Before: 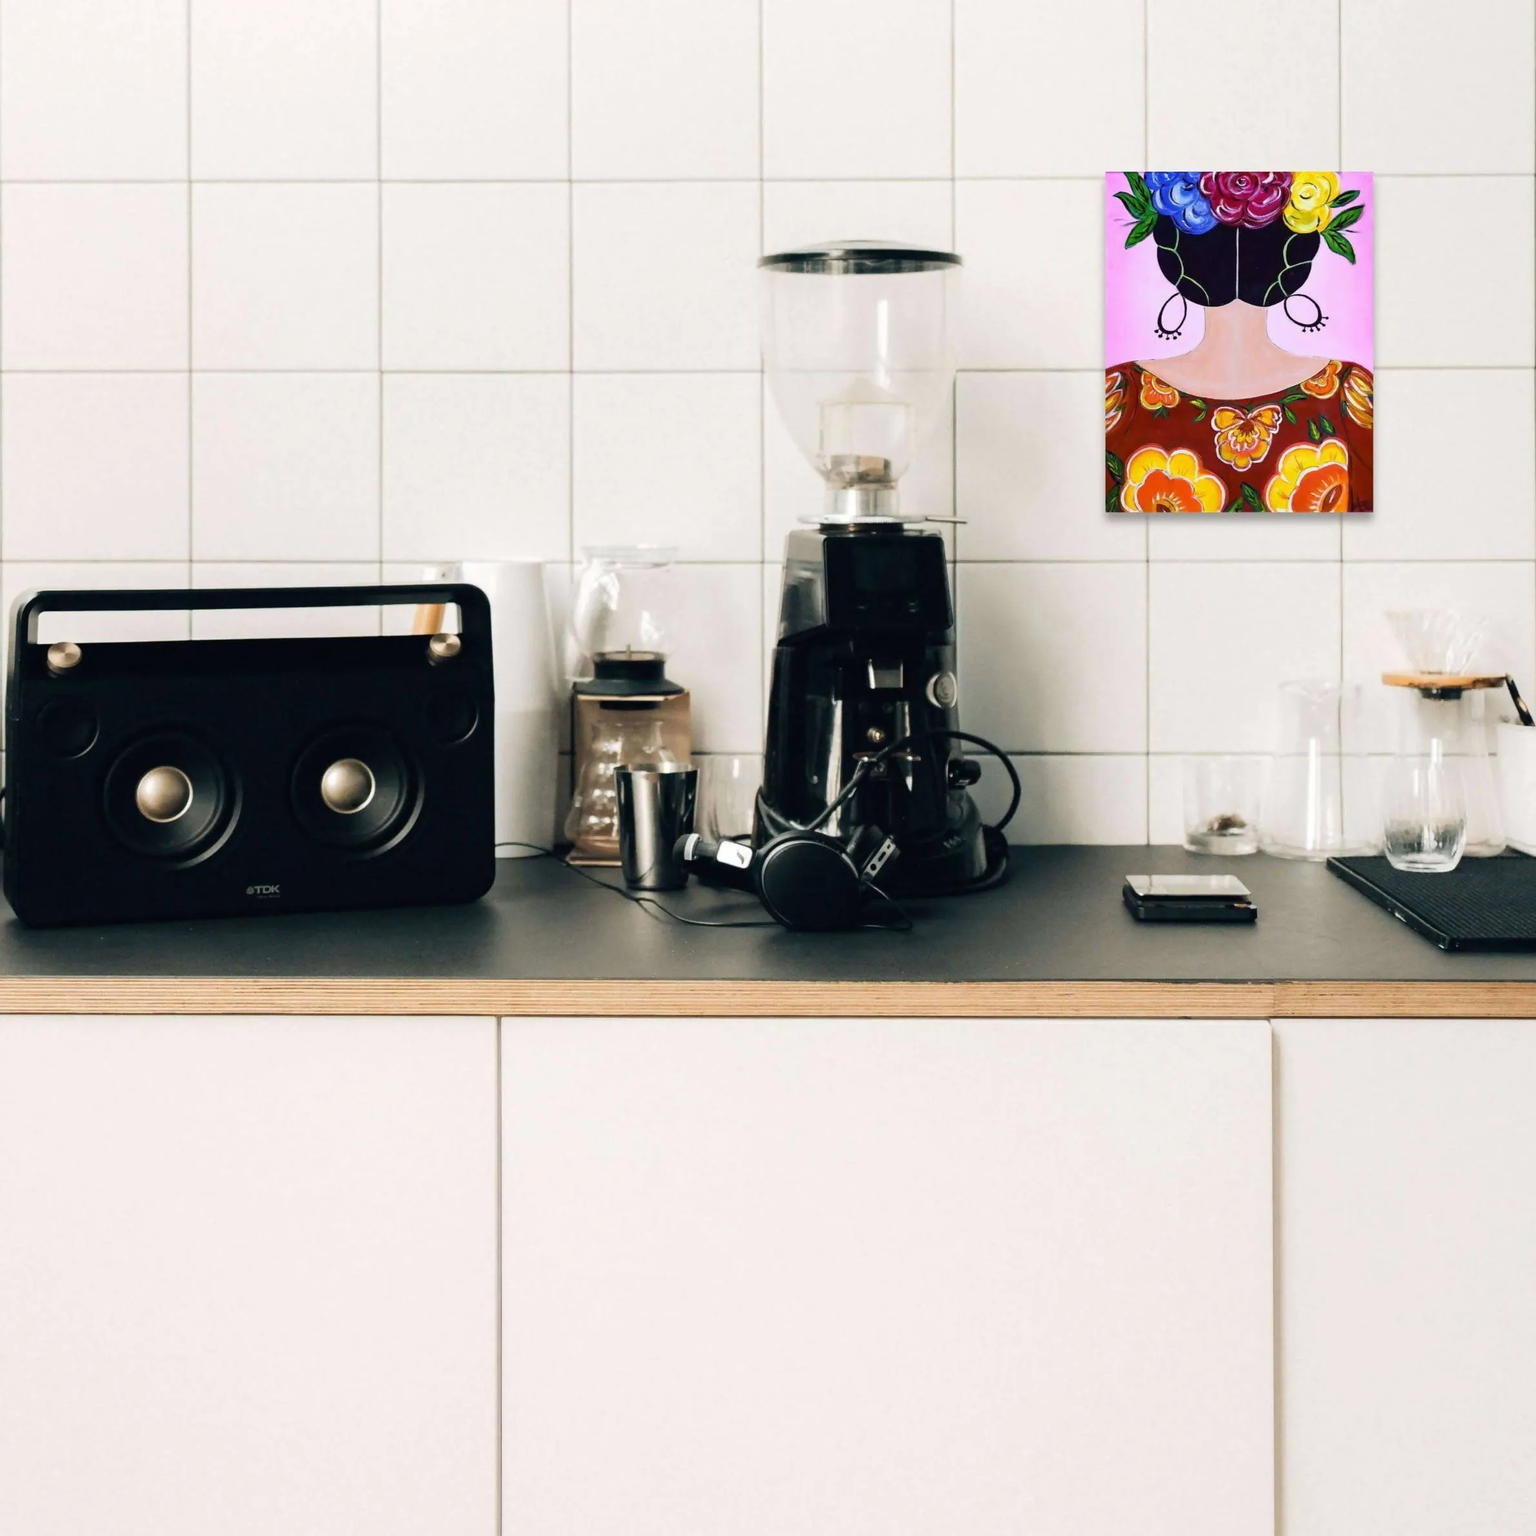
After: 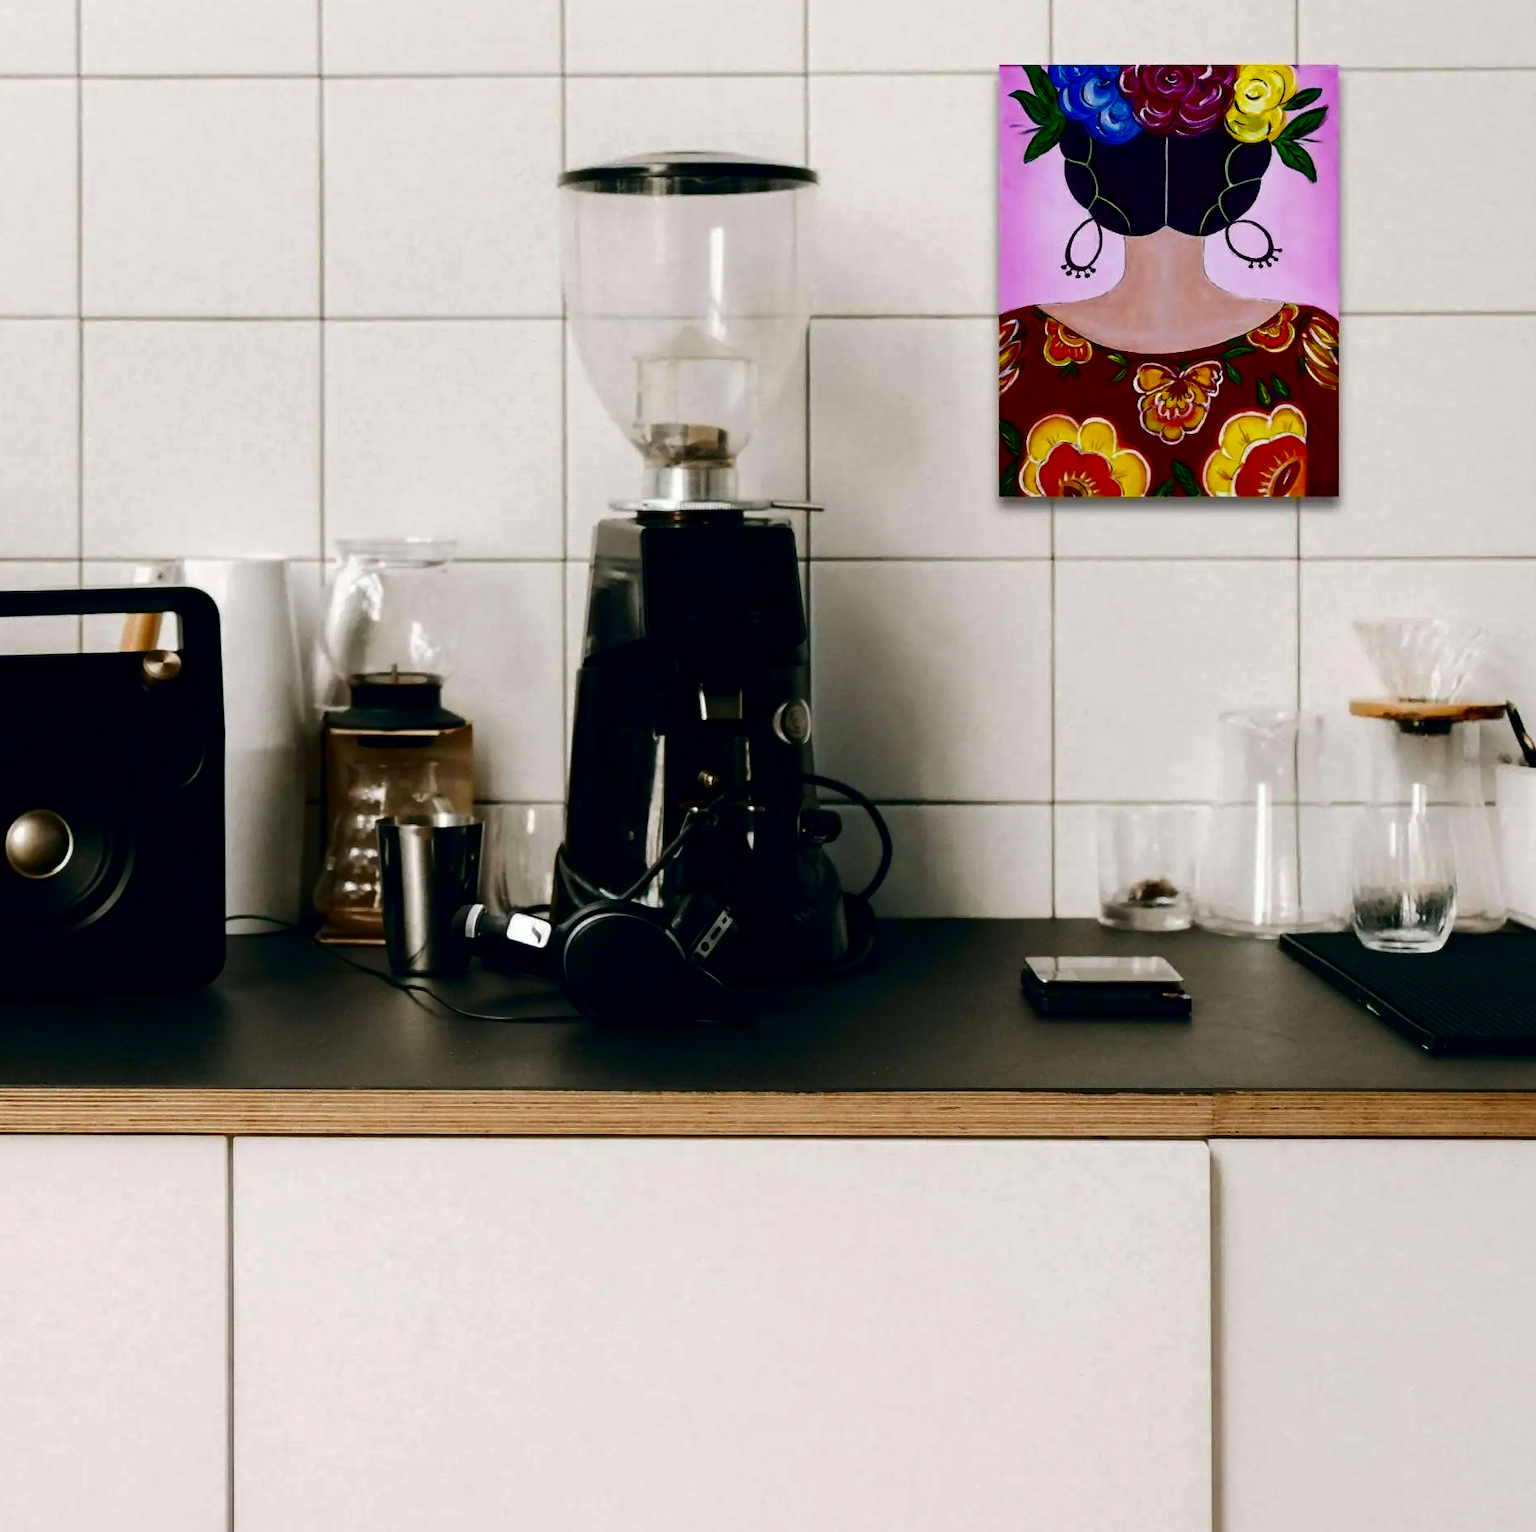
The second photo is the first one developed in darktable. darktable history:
contrast brightness saturation: contrast 0.09, brightness -0.59, saturation 0.17
crop and rotate: left 20.74%, top 7.912%, right 0.375%, bottom 13.378%
